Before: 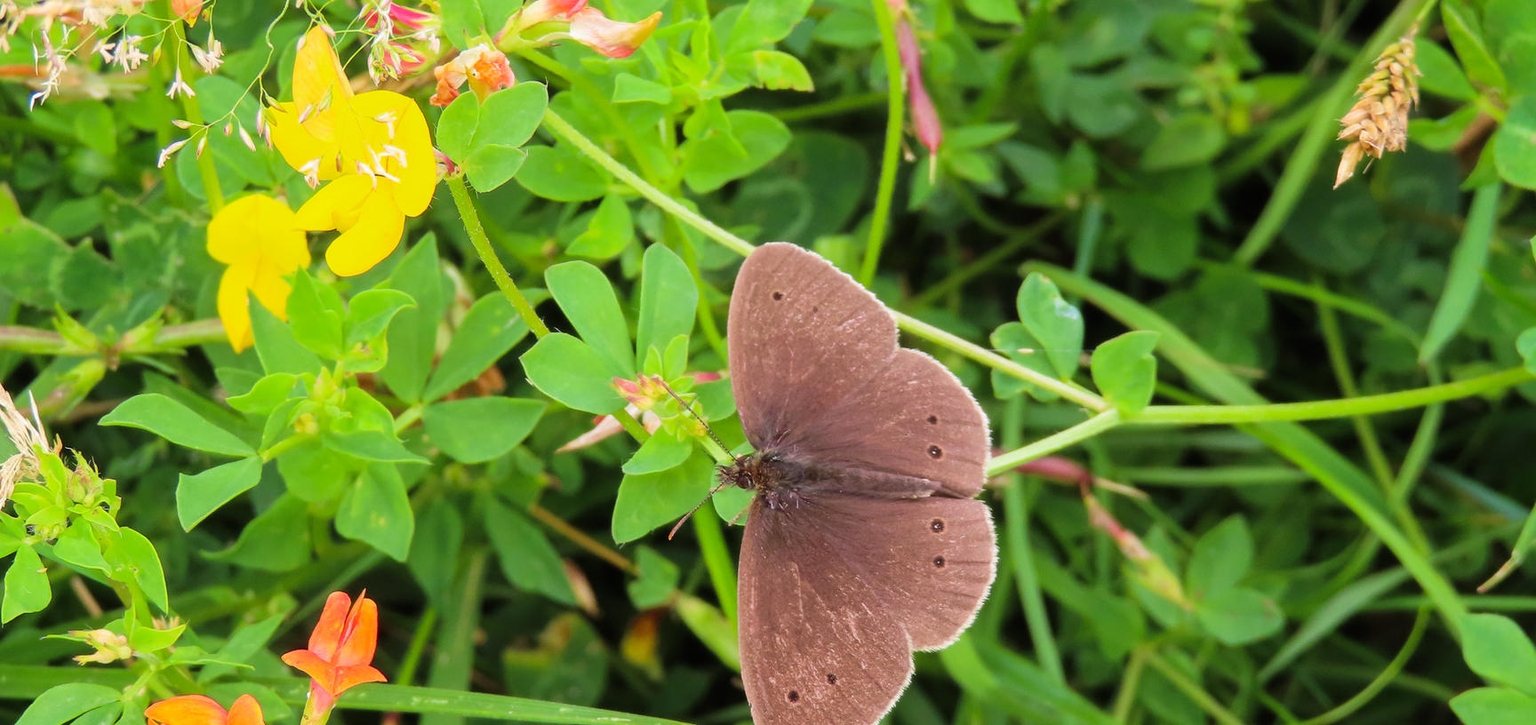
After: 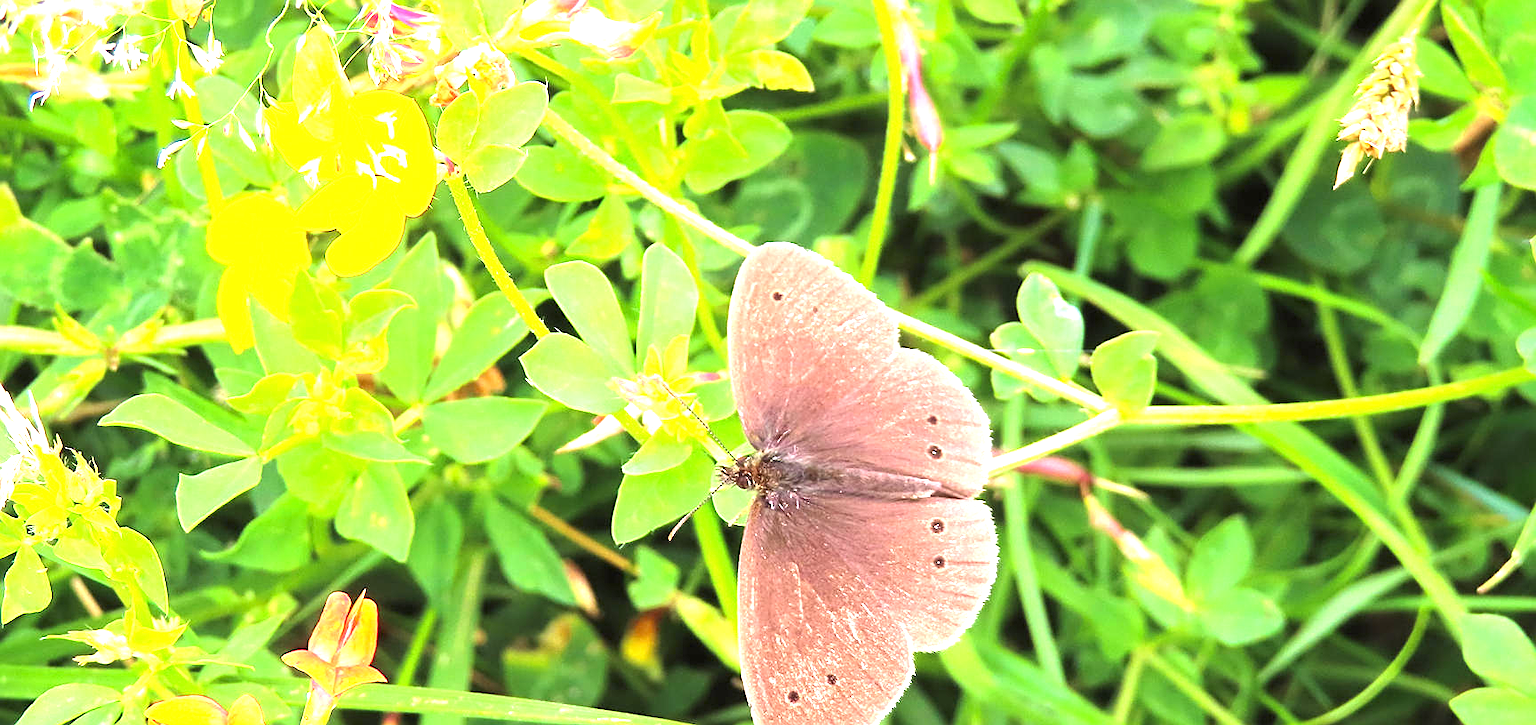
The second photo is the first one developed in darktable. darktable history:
exposure: black level correction 0, exposure 1.739 EV, compensate highlight preservation false
sharpen: amount 0.49
